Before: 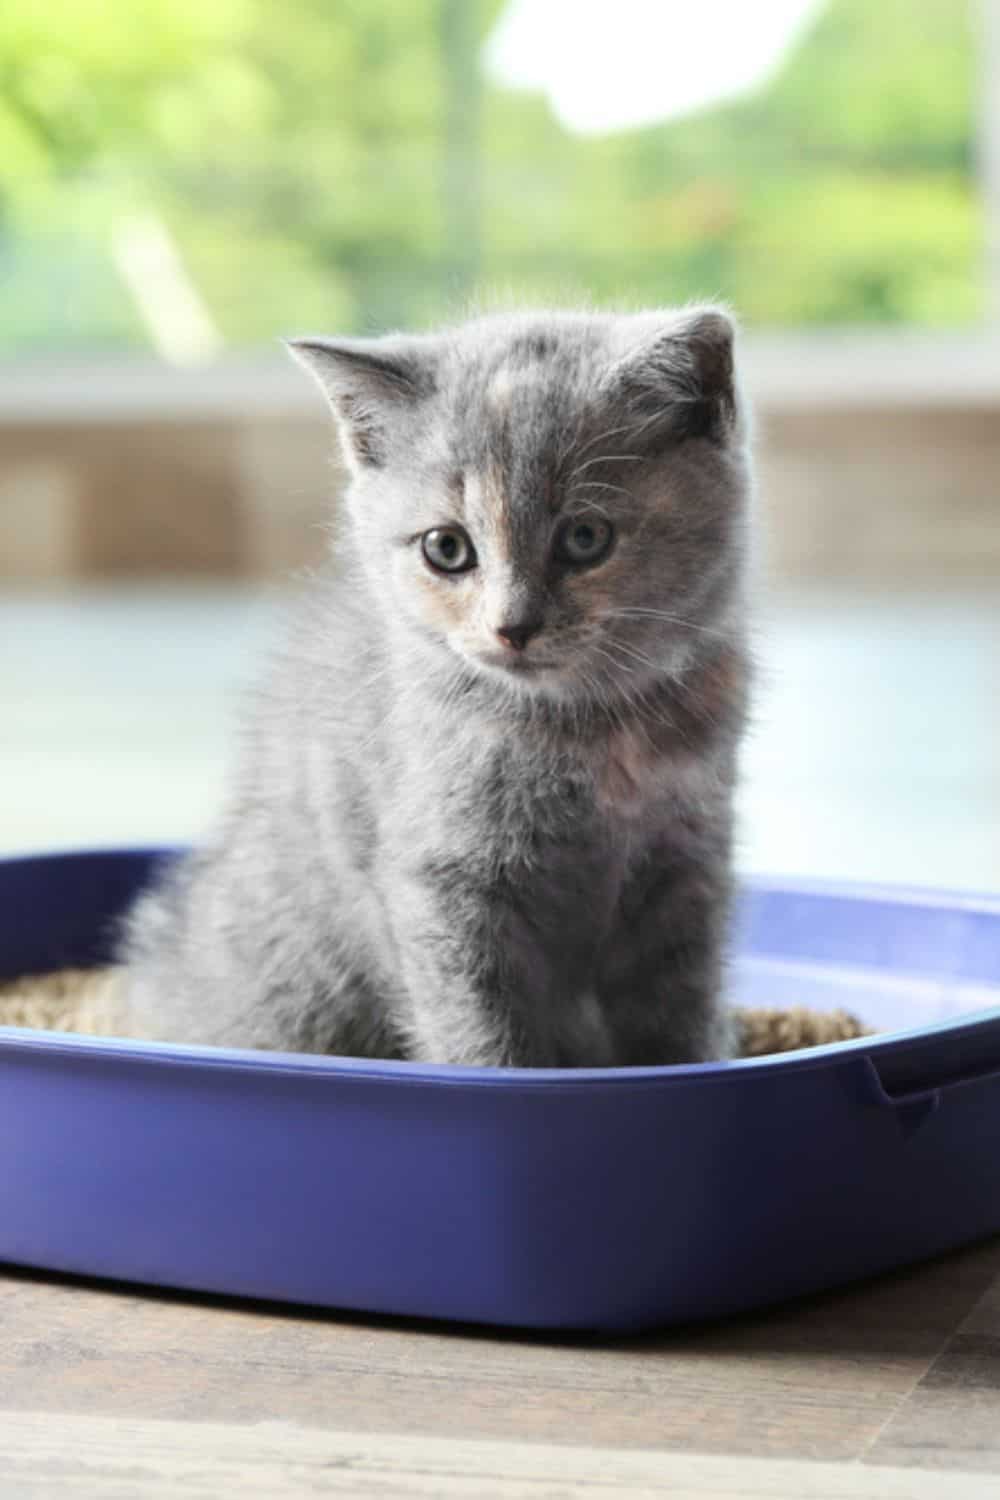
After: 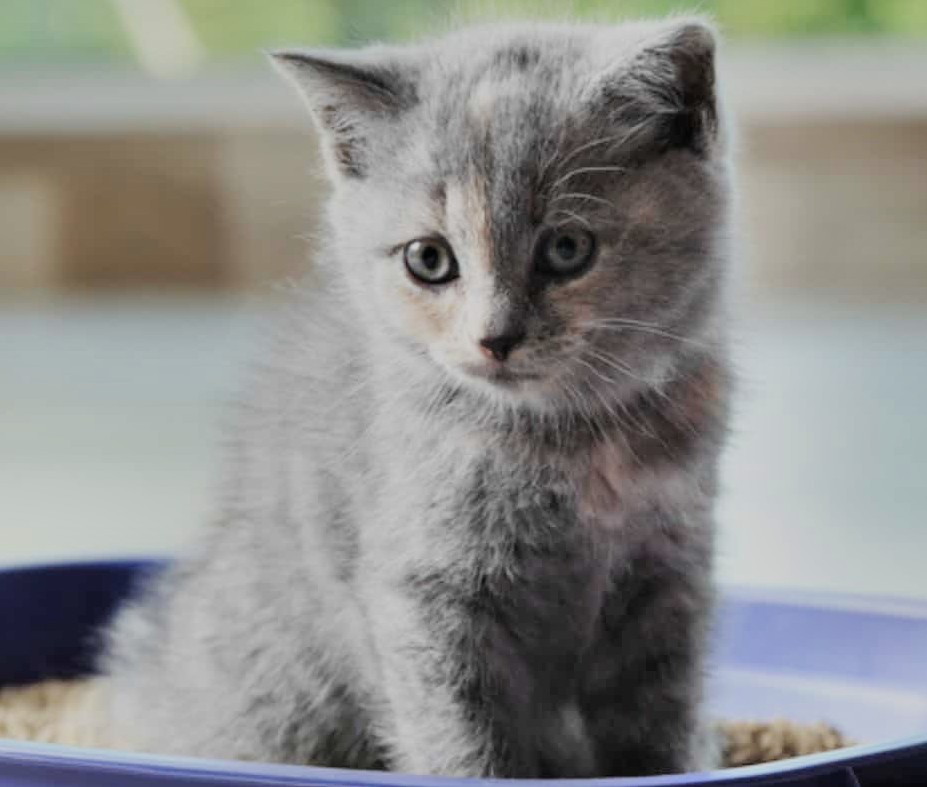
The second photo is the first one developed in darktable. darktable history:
crop: left 1.804%, top 19.315%, right 5.472%, bottom 28.181%
filmic rgb: black relative exposure -7.65 EV, white relative exposure 4.56 EV, hardness 3.61
shadows and highlights: shadows 75.57, highlights -61.06, soften with gaussian
